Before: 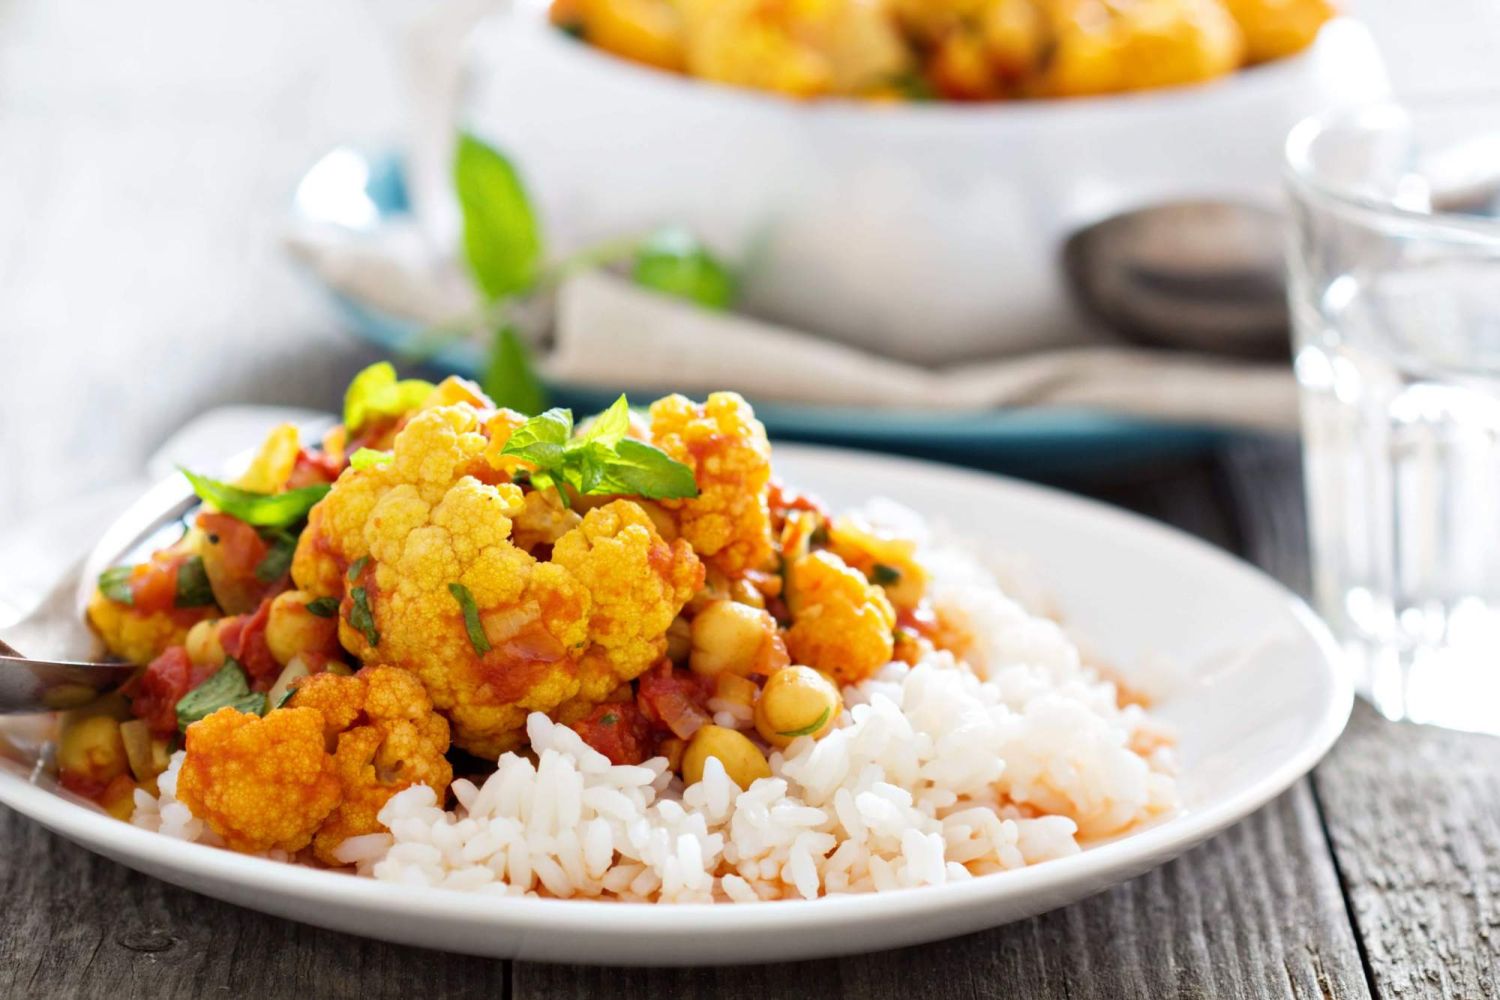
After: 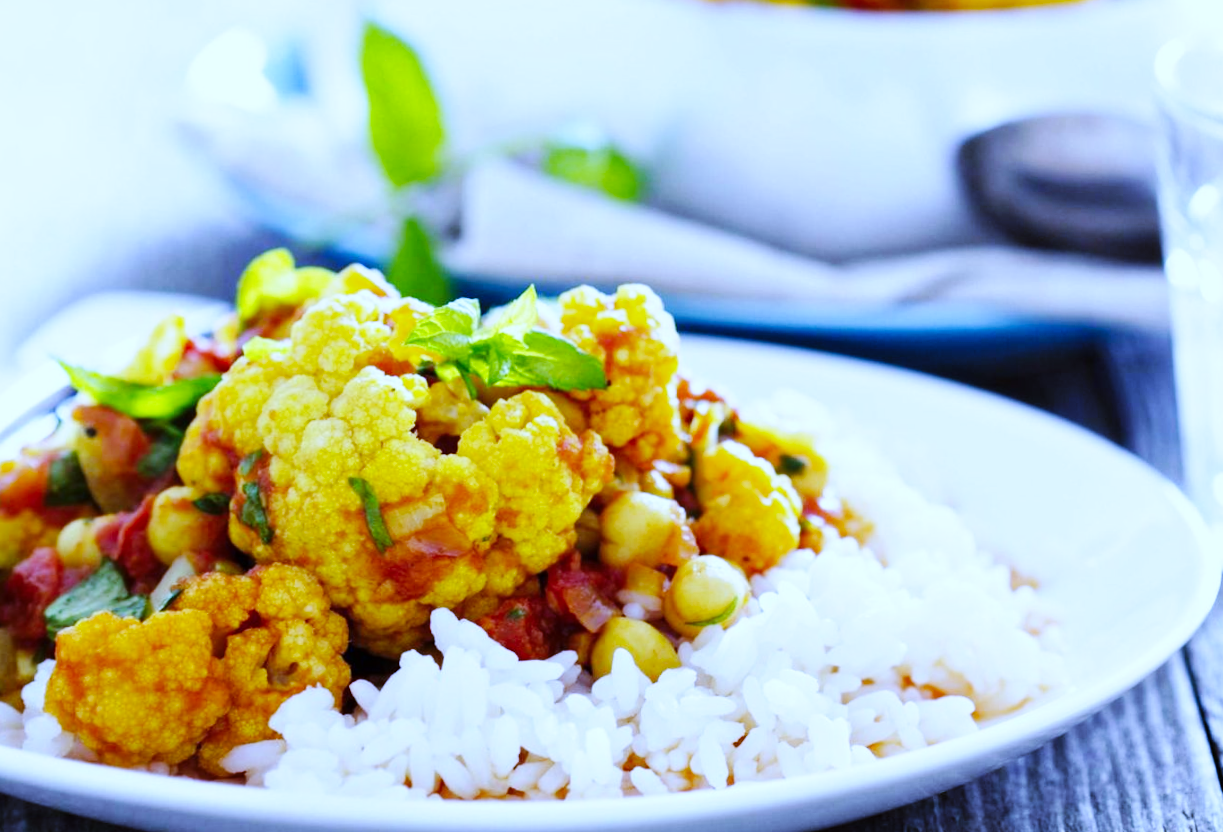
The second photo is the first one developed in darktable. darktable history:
white balance: red 0.766, blue 1.537
crop: left 9.807%, top 6.259%, right 7.334%, bottom 2.177%
rotate and perspective: rotation -0.013°, lens shift (vertical) -0.027, lens shift (horizontal) 0.178, crop left 0.016, crop right 0.989, crop top 0.082, crop bottom 0.918
base curve: curves: ch0 [(0, 0) (0.032, 0.025) (0.121, 0.166) (0.206, 0.329) (0.605, 0.79) (1, 1)], preserve colors none
